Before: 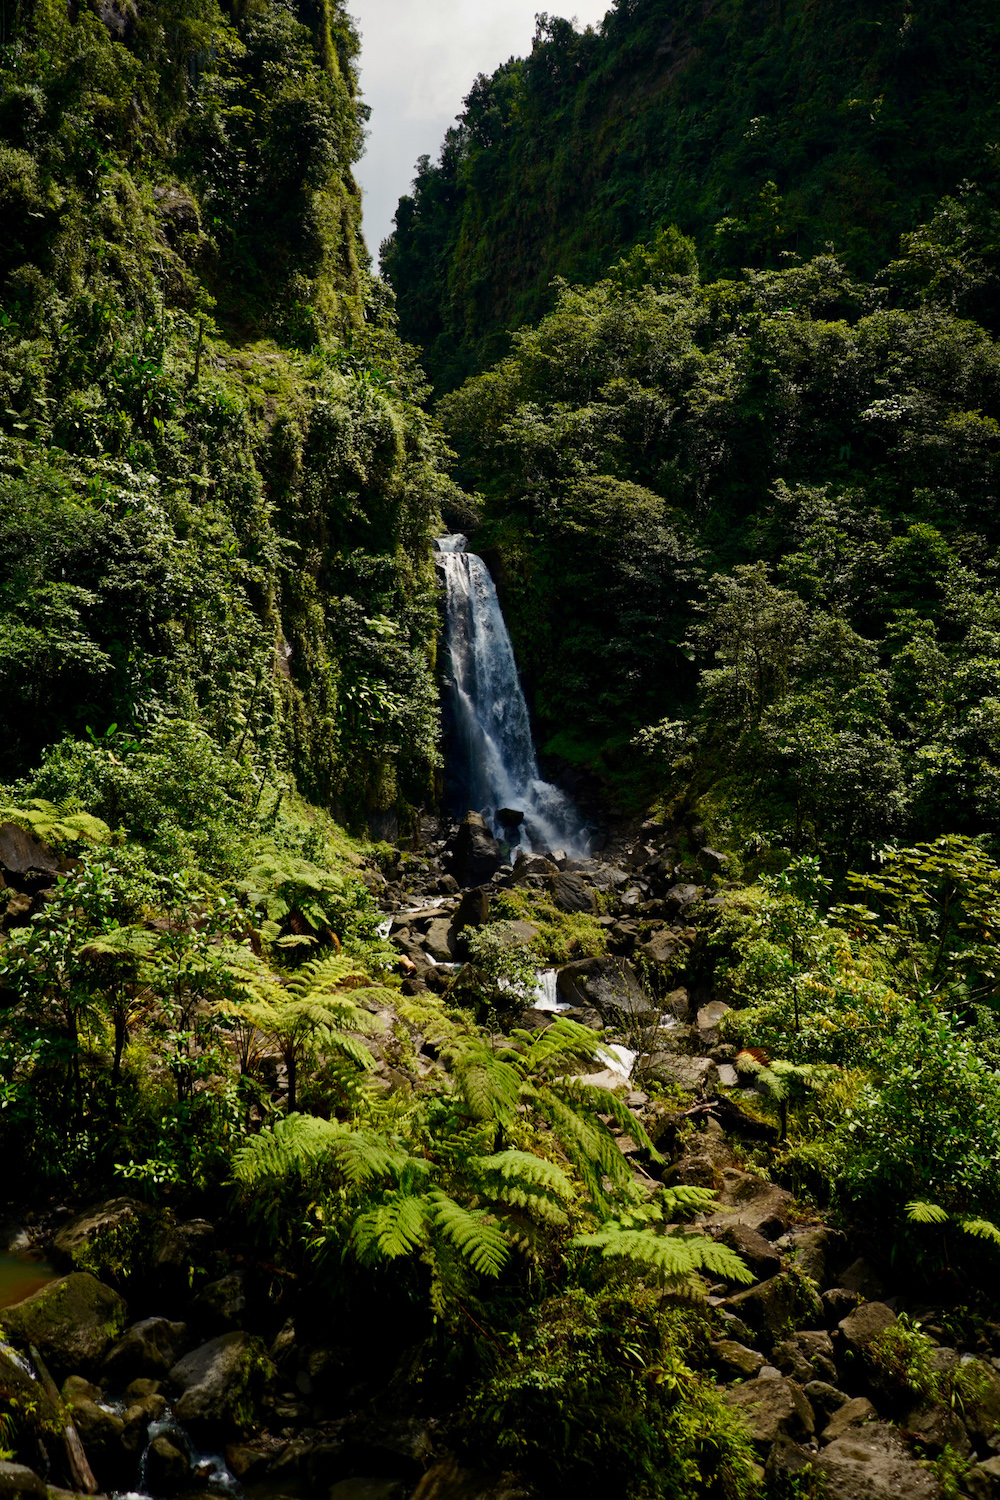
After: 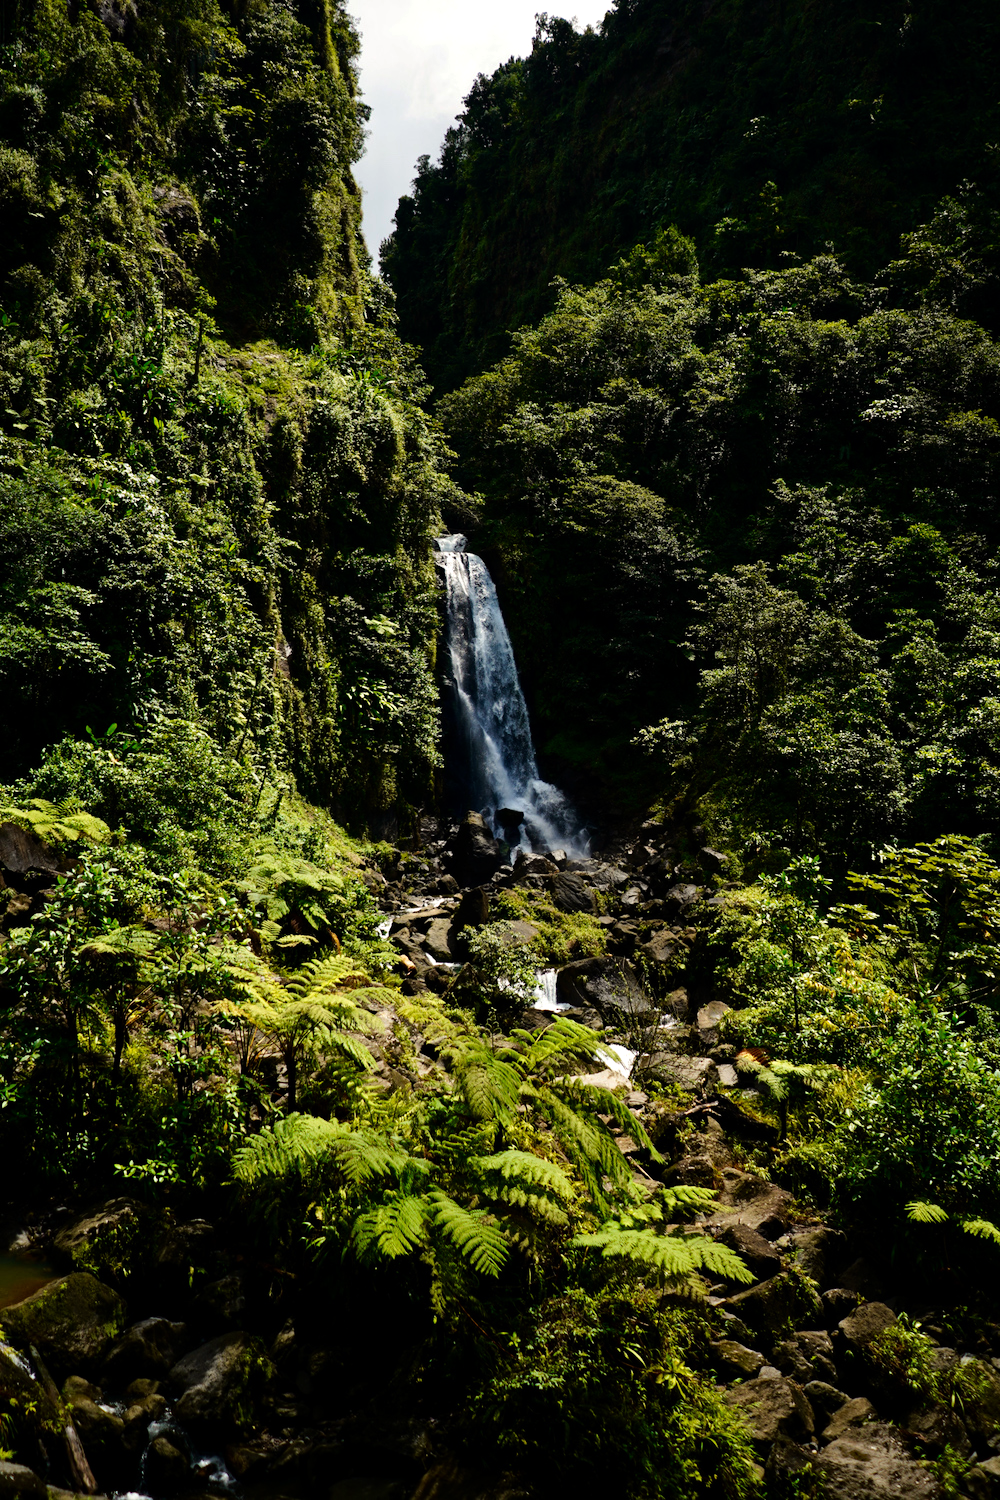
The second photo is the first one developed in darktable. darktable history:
tone equalizer: -8 EV -0.417 EV, -7 EV -0.389 EV, -6 EV -0.333 EV, -5 EV -0.222 EV, -3 EV 0.222 EV, -2 EV 0.333 EV, -1 EV 0.389 EV, +0 EV 0.417 EV, edges refinement/feathering 500, mask exposure compensation -1.57 EV, preserve details no
rgb curve: curves: ch0 [(0, 0) (0.136, 0.078) (0.262, 0.245) (0.414, 0.42) (1, 1)], compensate middle gray true, preserve colors basic power
